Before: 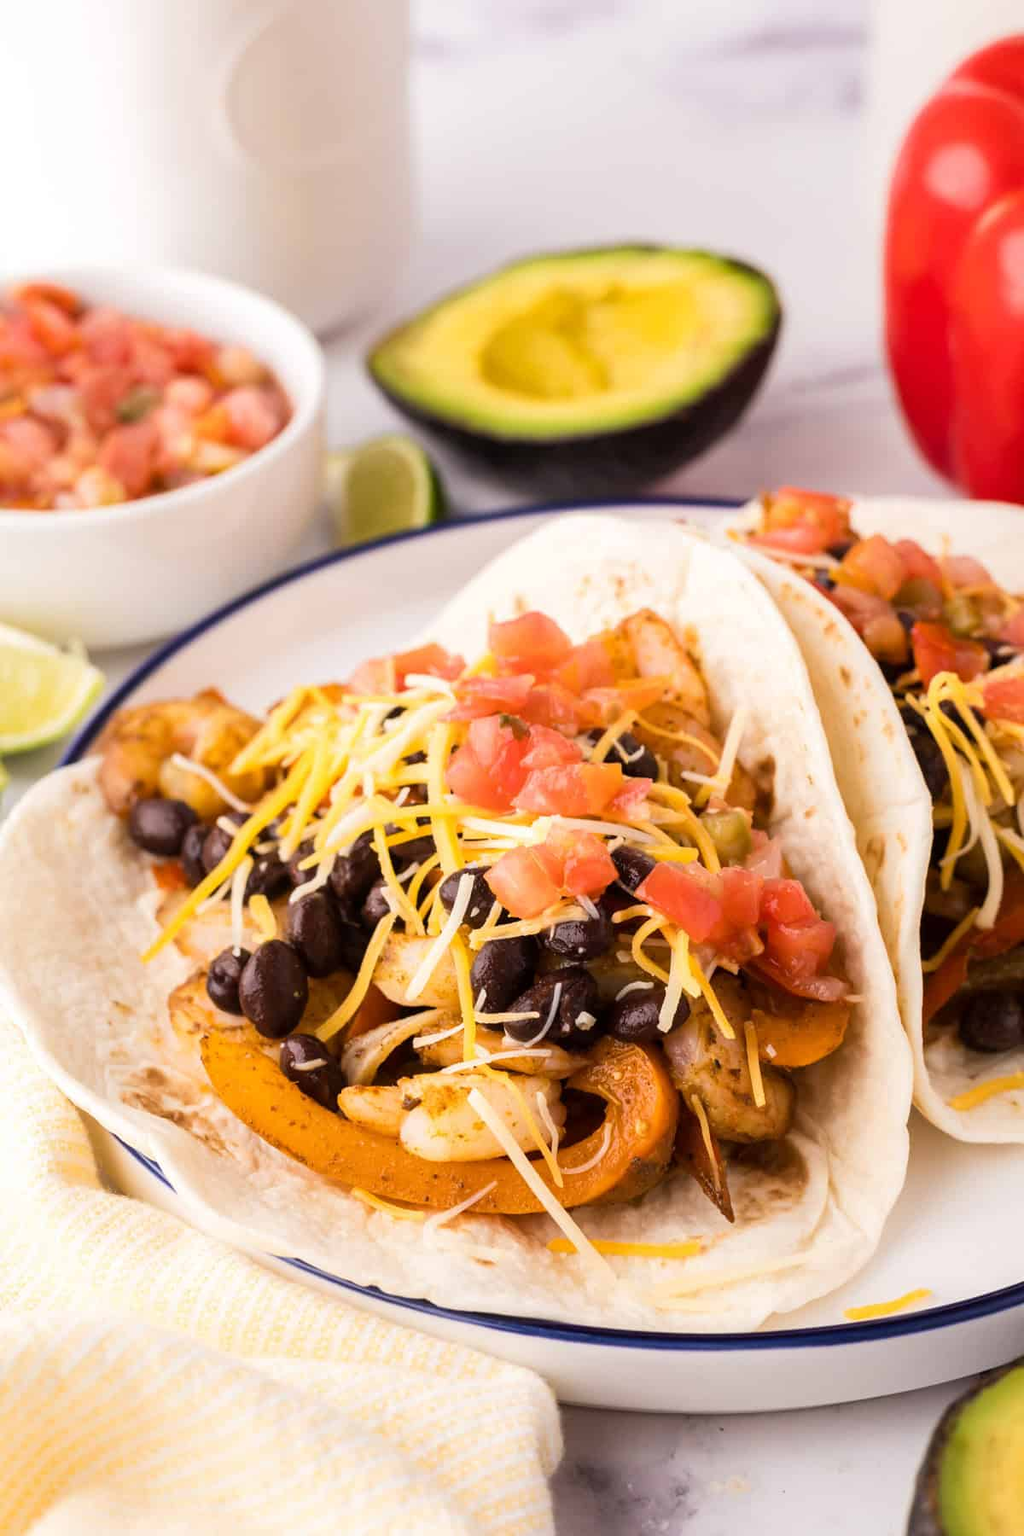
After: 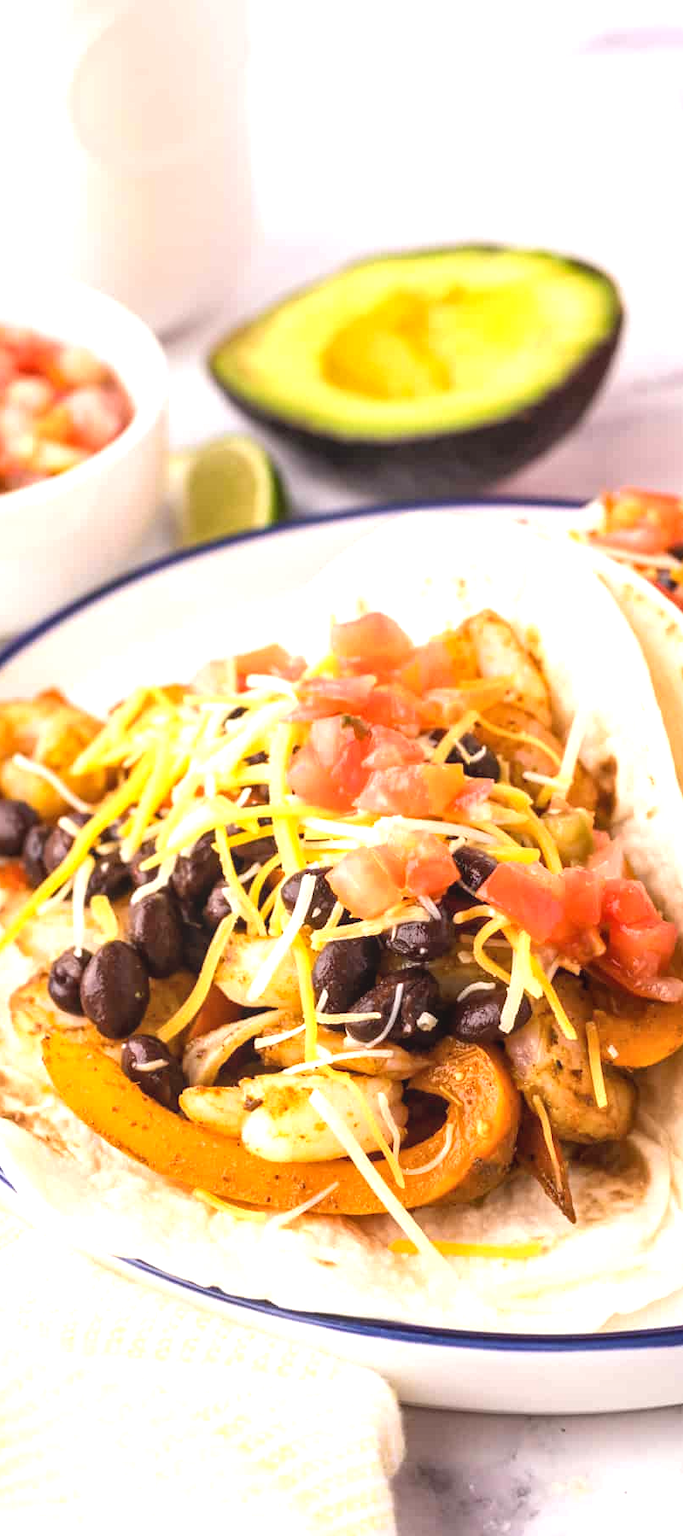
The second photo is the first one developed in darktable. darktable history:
crop and rotate: left 15.546%, right 17.787%
local contrast: detail 110%
exposure: black level correction 0, exposure 0.7 EV, compensate exposure bias true, compensate highlight preservation false
